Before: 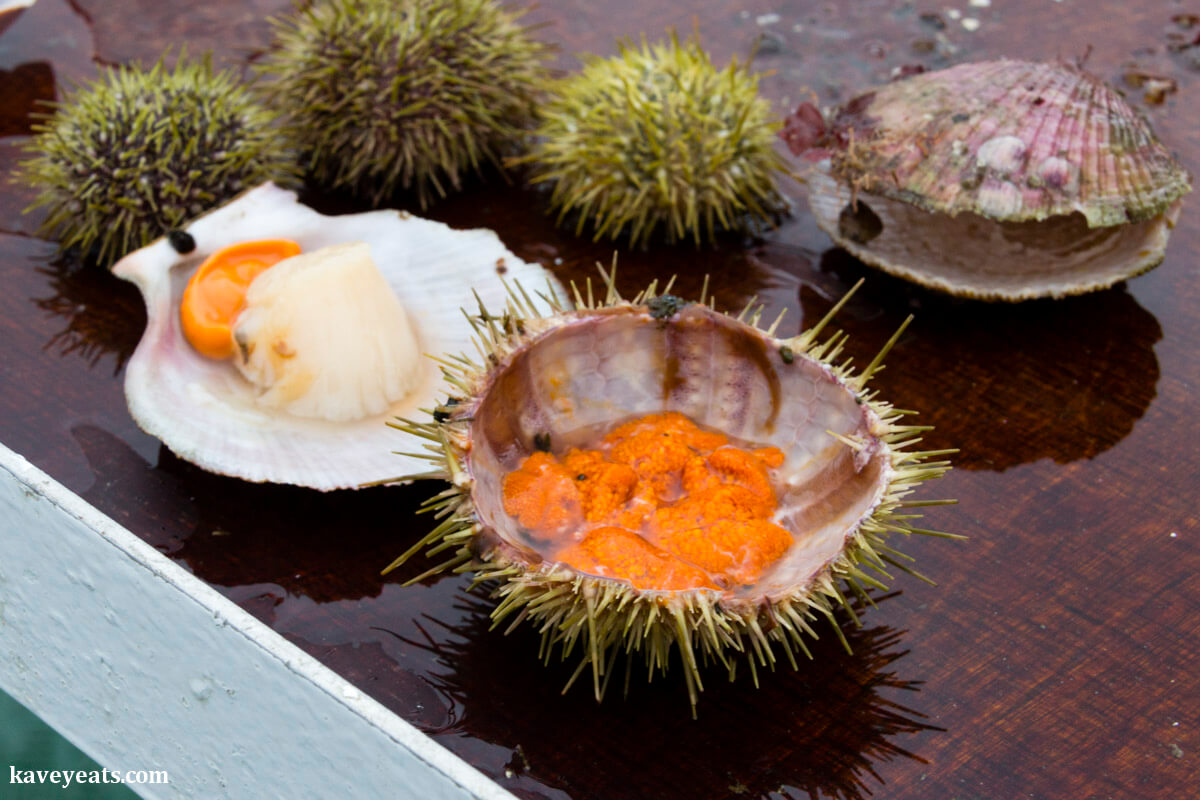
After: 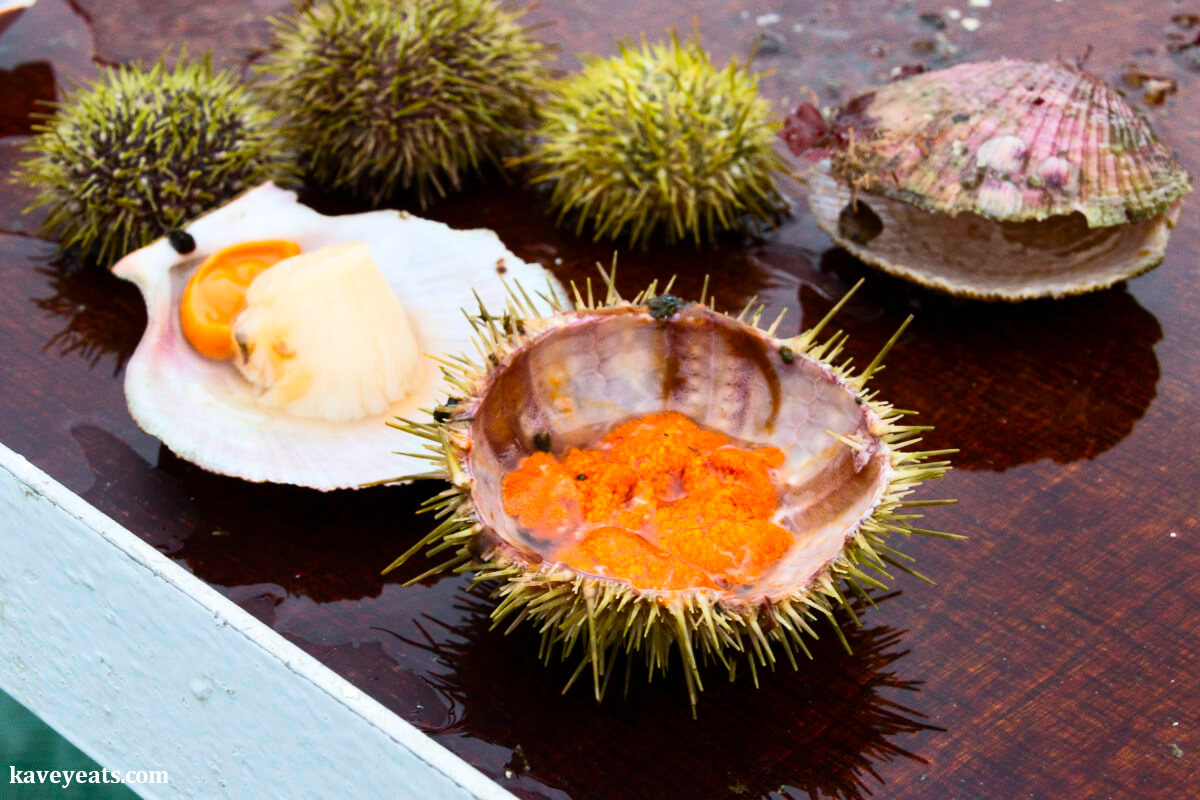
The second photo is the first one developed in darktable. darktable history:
contrast brightness saturation: contrast 0.226, brightness 0.103, saturation 0.286
